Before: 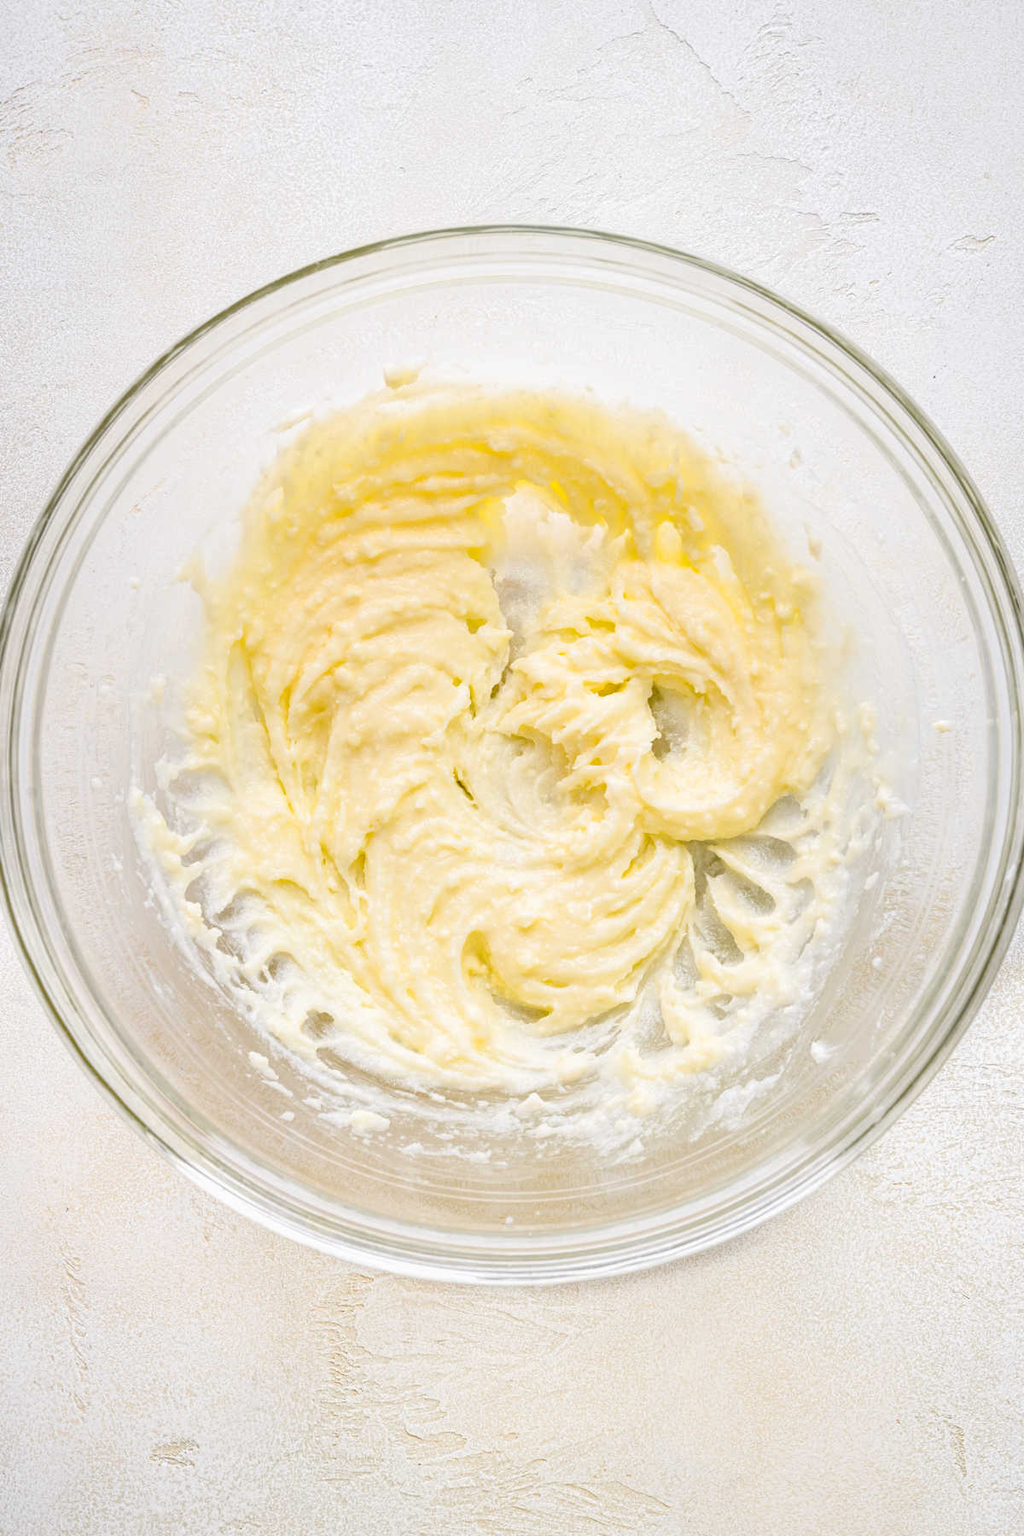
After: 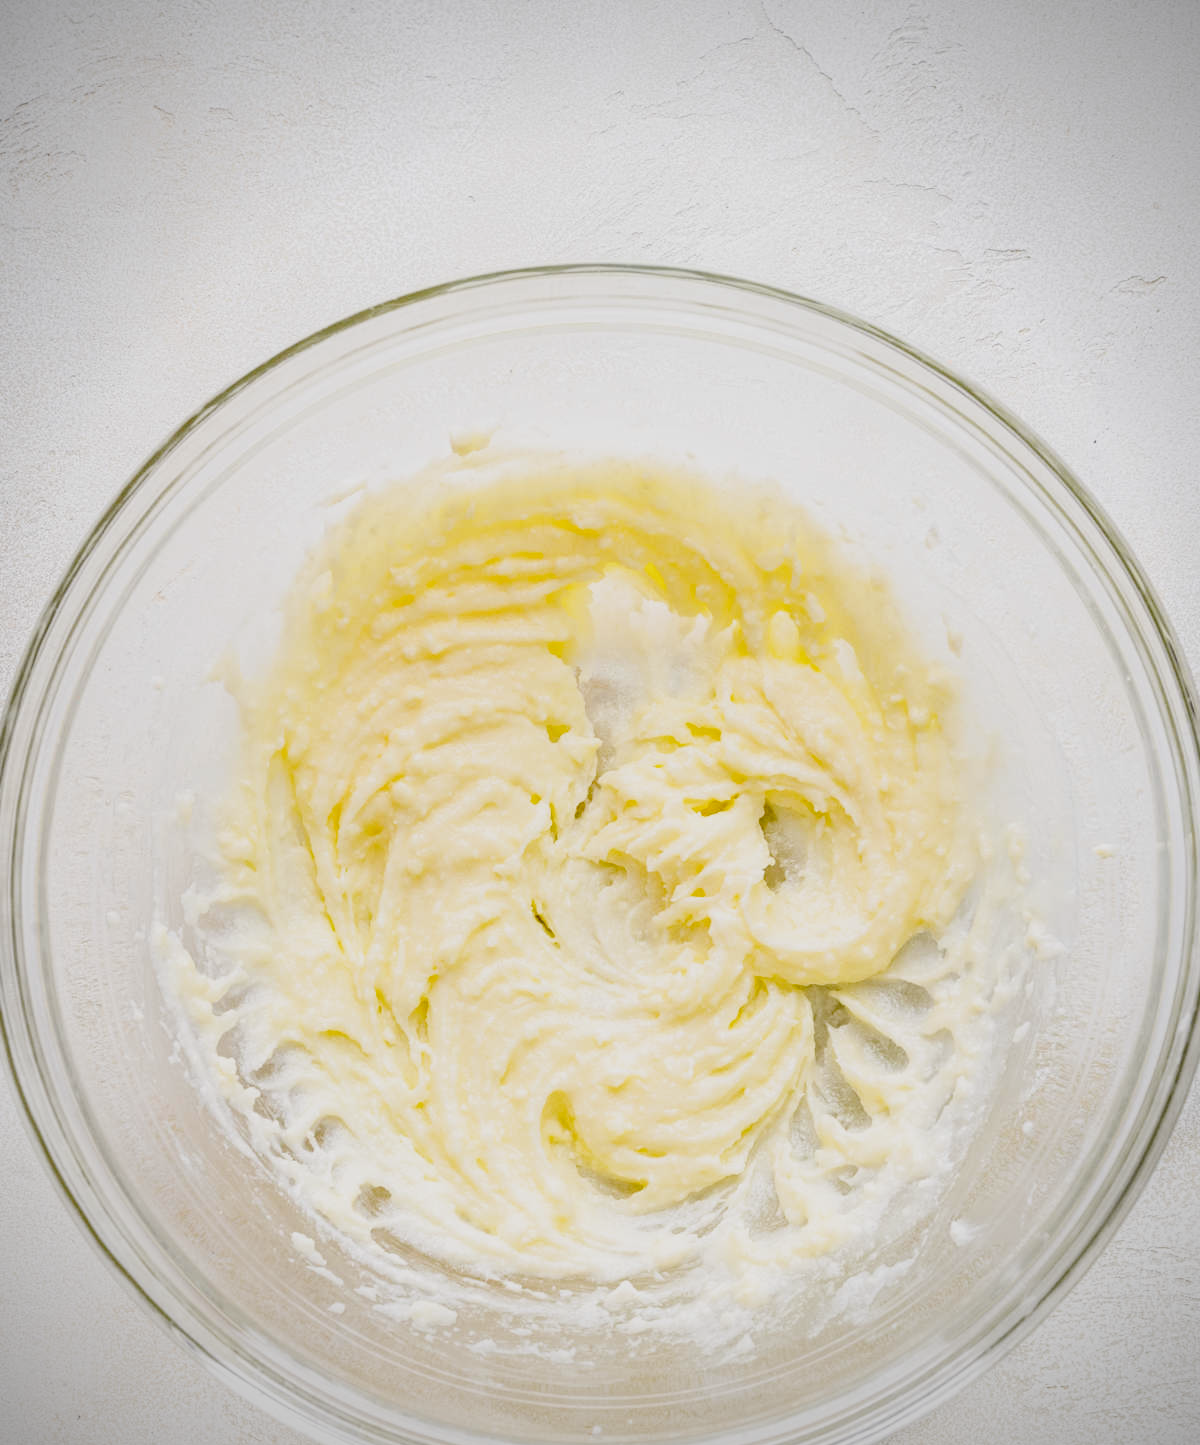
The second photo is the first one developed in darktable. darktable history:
filmic rgb: black relative exposure -7.74 EV, white relative exposure 4.41 EV, hardness 3.76, latitude 49.18%, contrast 1.101, add noise in highlights 0.001, preserve chrominance no, color science v3 (2019), use custom middle-gray values true, contrast in highlights soft
crop: bottom 19.712%
vignetting: unbound false
